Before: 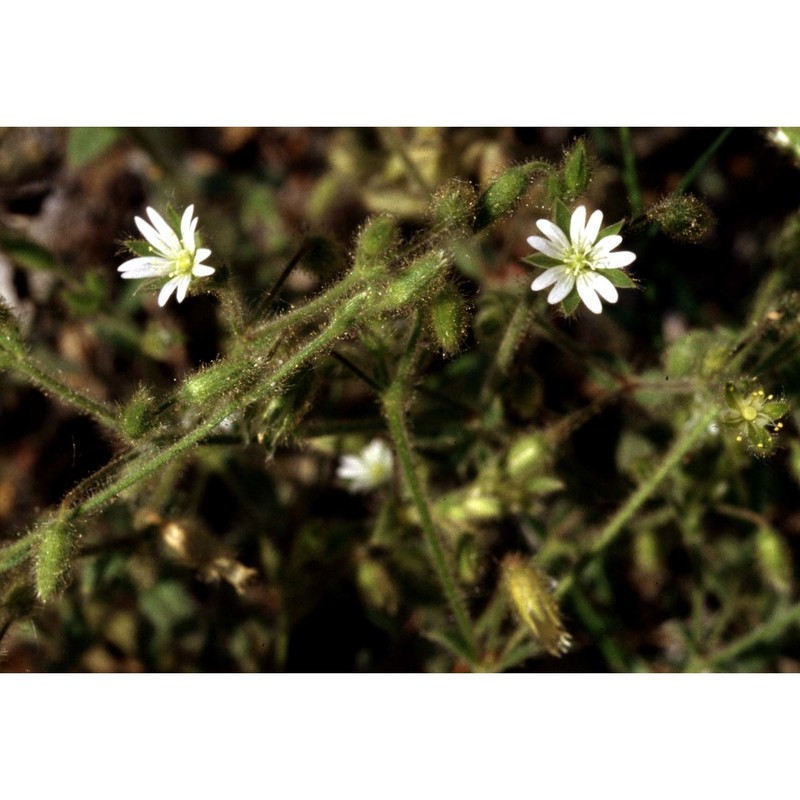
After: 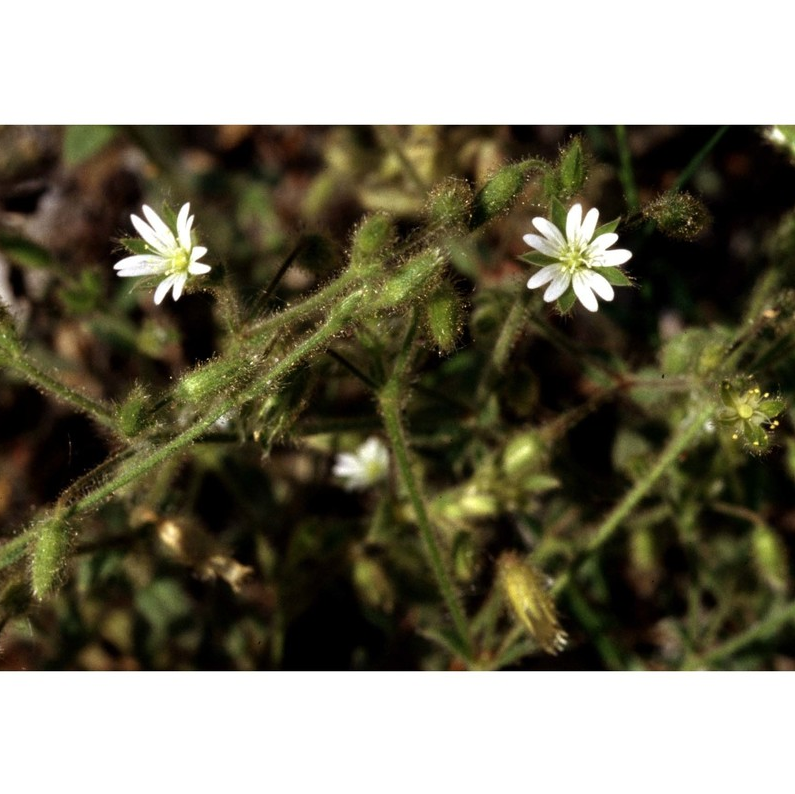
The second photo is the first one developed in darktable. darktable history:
color correction: highlights b* -0.058
crop and rotate: left 0.565%, top 0.311%, bottom 0.417%
